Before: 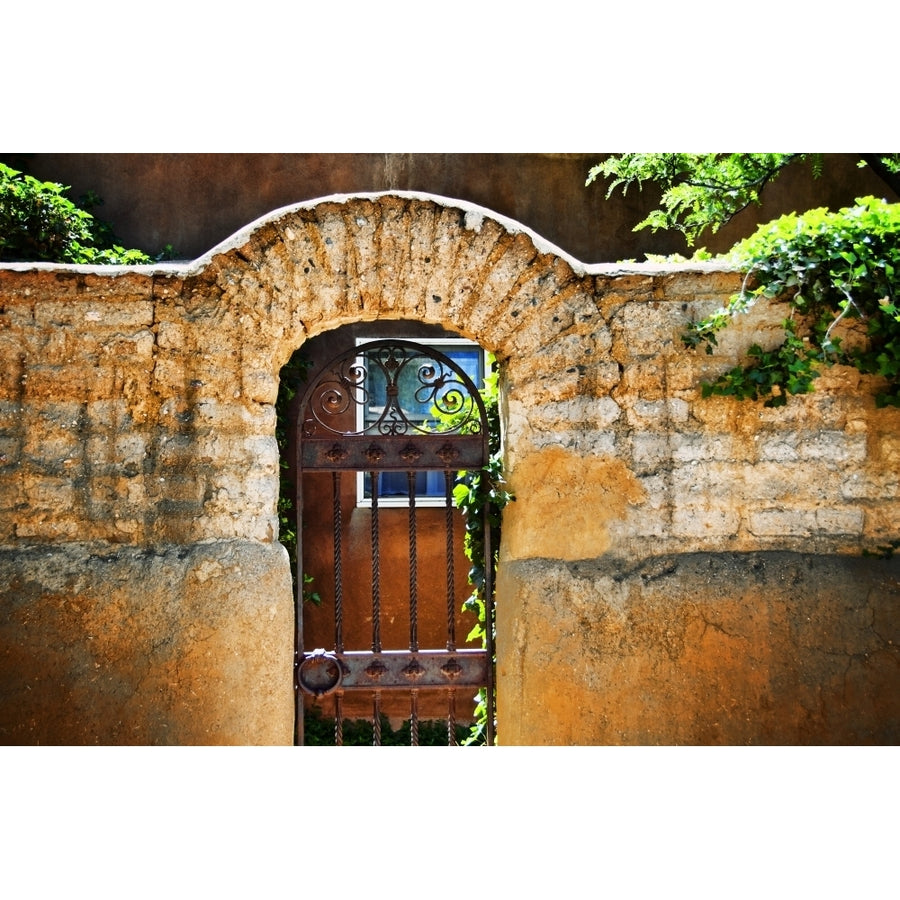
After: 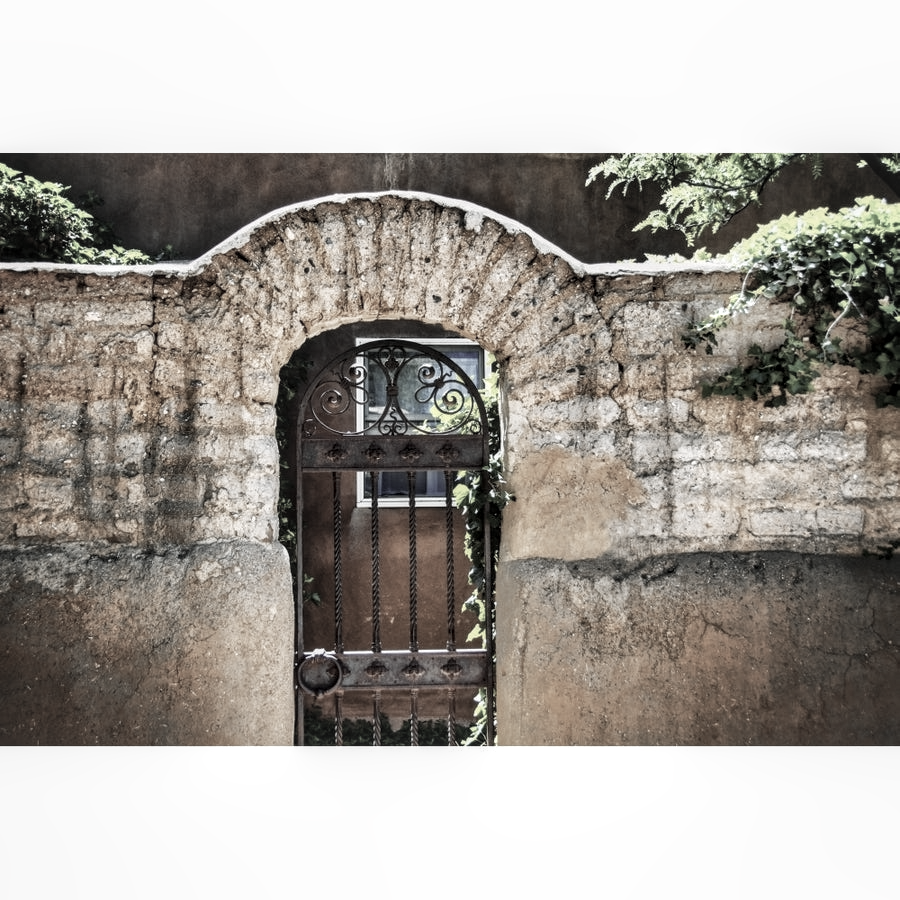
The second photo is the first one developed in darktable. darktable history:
local contrast: detail 130%
color correction: highlights b* 0.025, saturation 0.243
